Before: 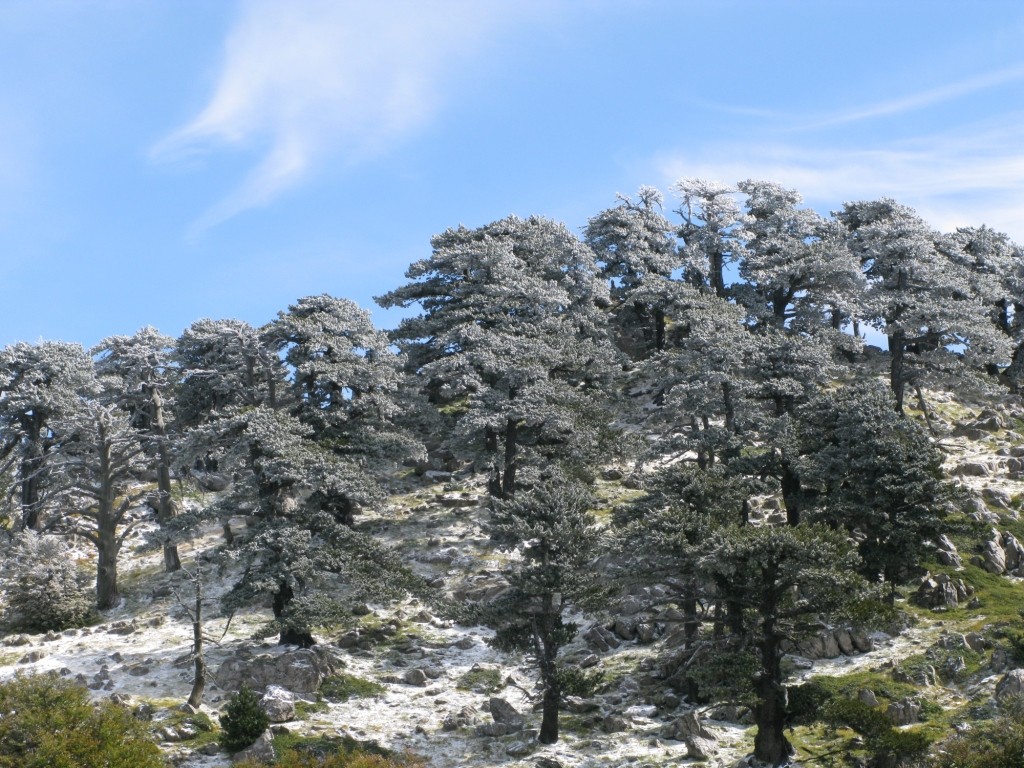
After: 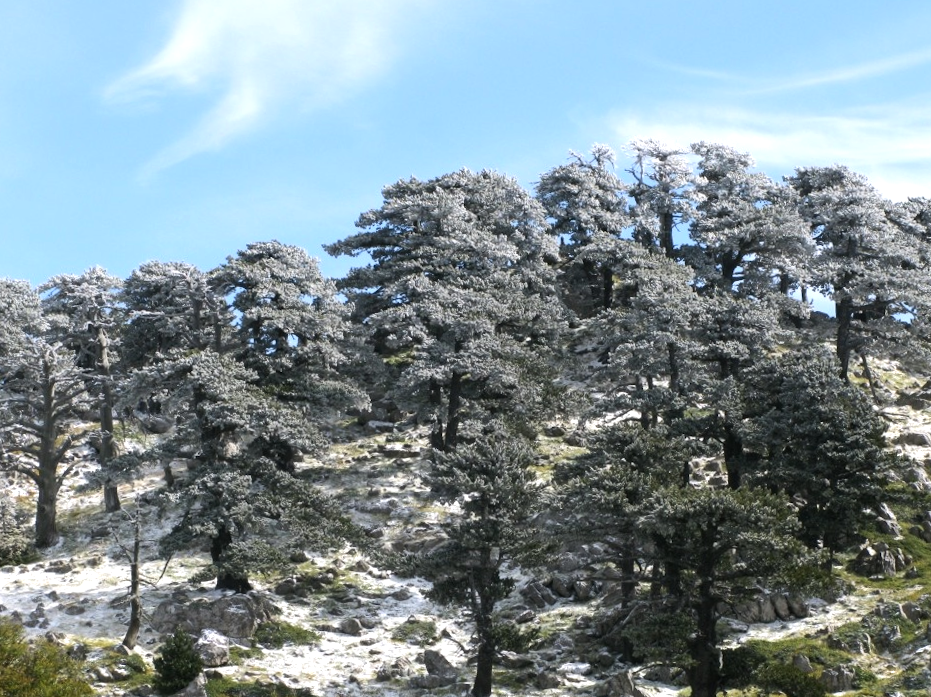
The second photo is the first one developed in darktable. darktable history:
tone equalizer: -8 EV -0.386 EV, -7 EV -0.4 EV, -6 EV -0.294 EV, -5 EV -0.261 EV, -3 EV 0.21 EV, -2 EV 0.355 EV, -1 EV 0.381 EV, +0 EV 0.442 EV, edges refinement/feathering 500, mask exposure compensation -1.57 EV, preserve details no
crop and rotate: angle -2.08°, left 3.141%, top 4.159%, right 1.59%, bottom 0.653%
